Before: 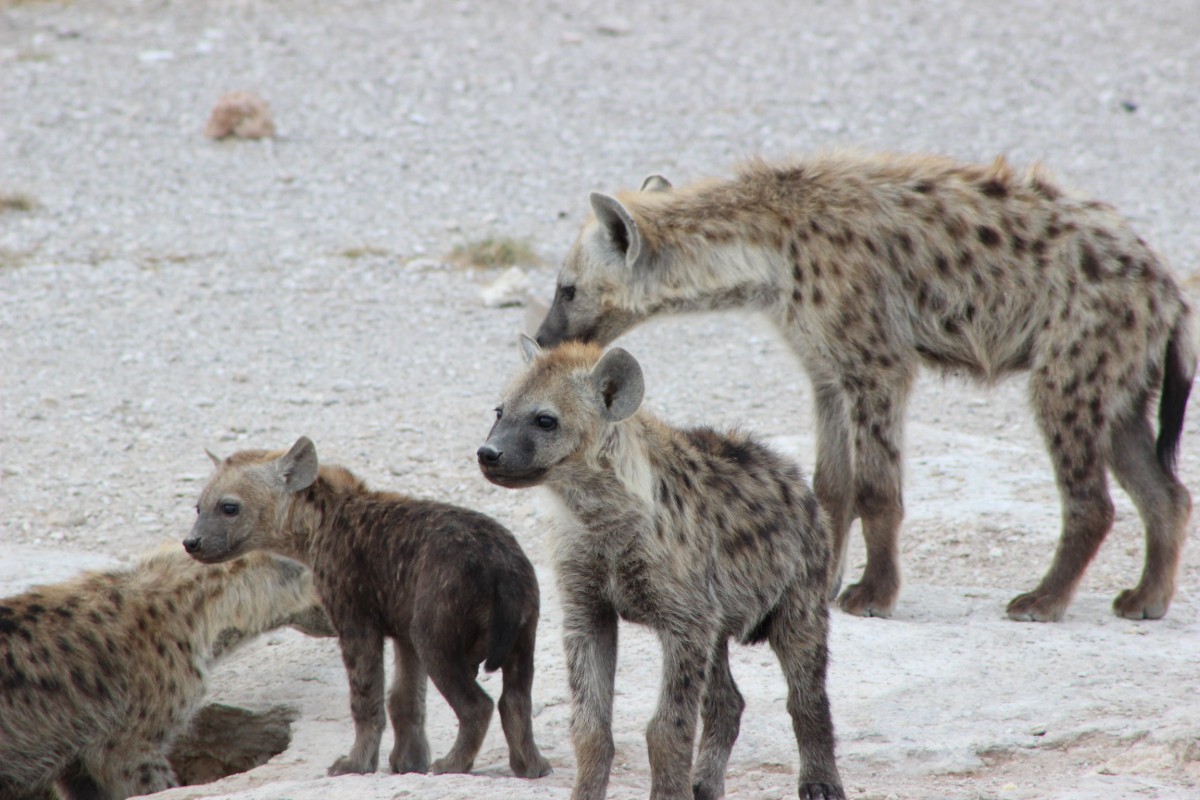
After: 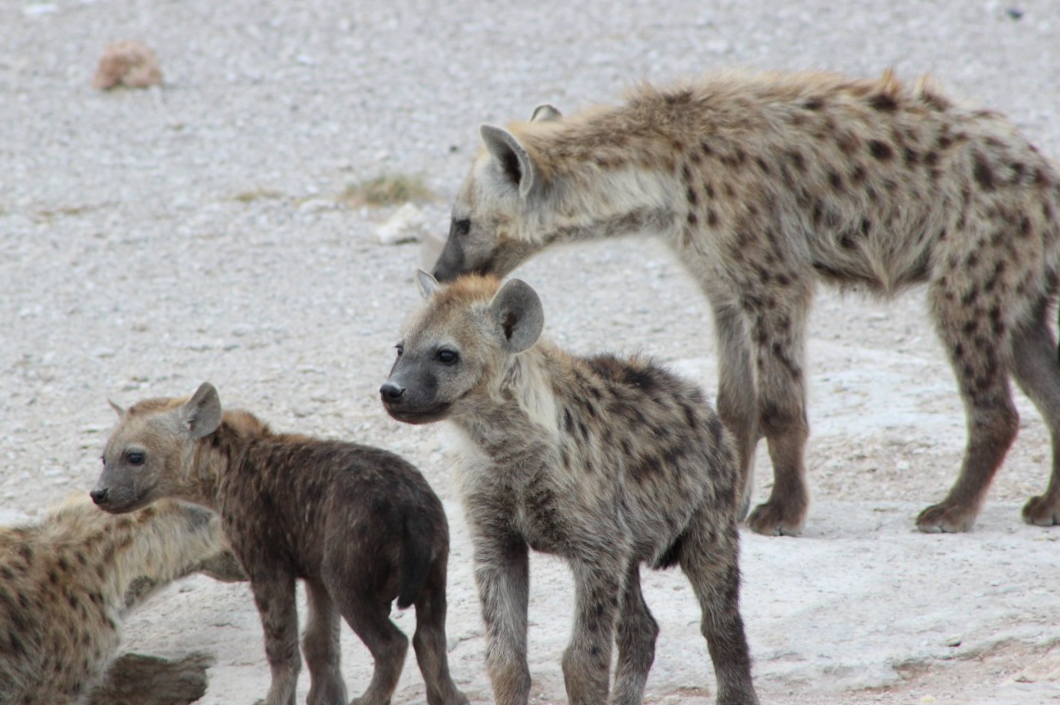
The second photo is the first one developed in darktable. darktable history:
crop and rotate: angle 2.7°, left 5.503%, top 5.7%
